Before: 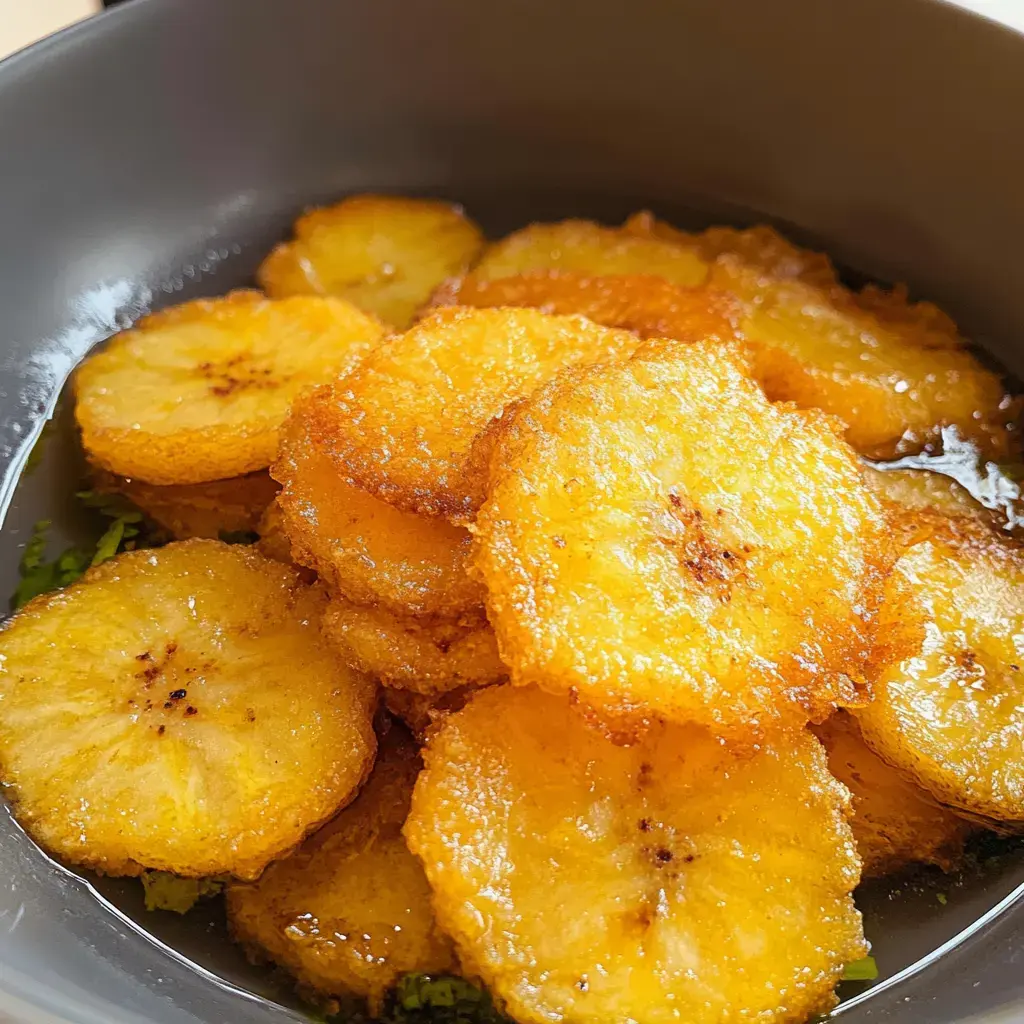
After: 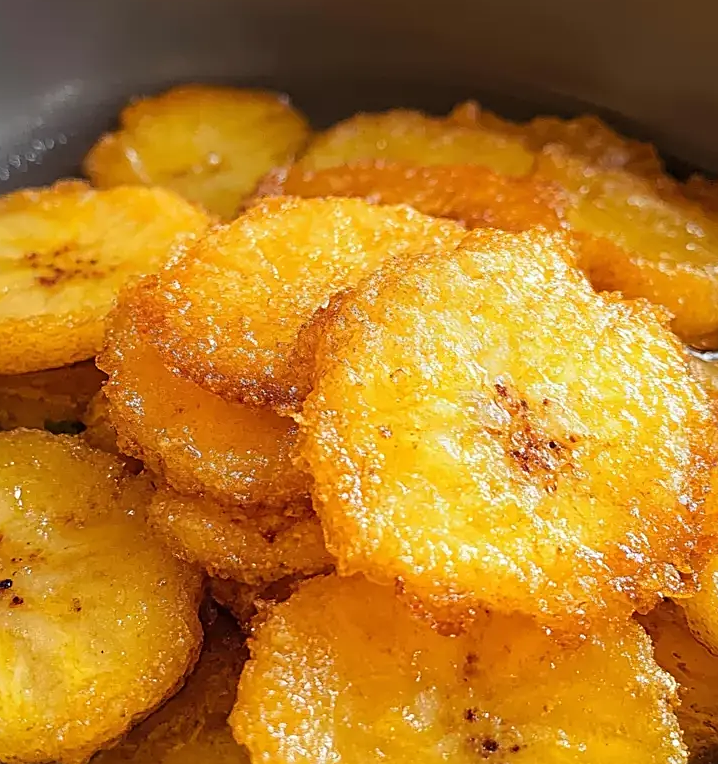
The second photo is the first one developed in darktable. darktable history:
crop and rotate: left 17.024%, top 10.819%, right 12.848%, bottom 14.535%
sharpen: on, module defaults
